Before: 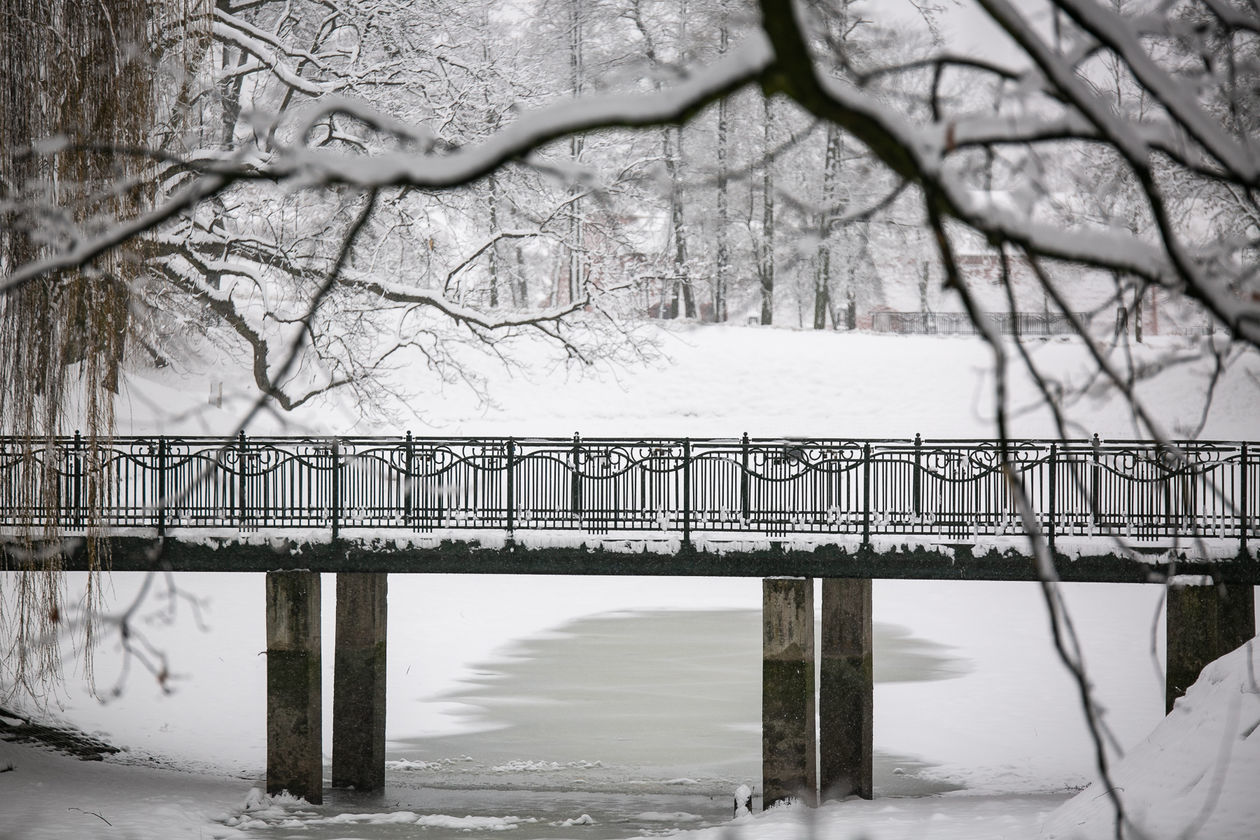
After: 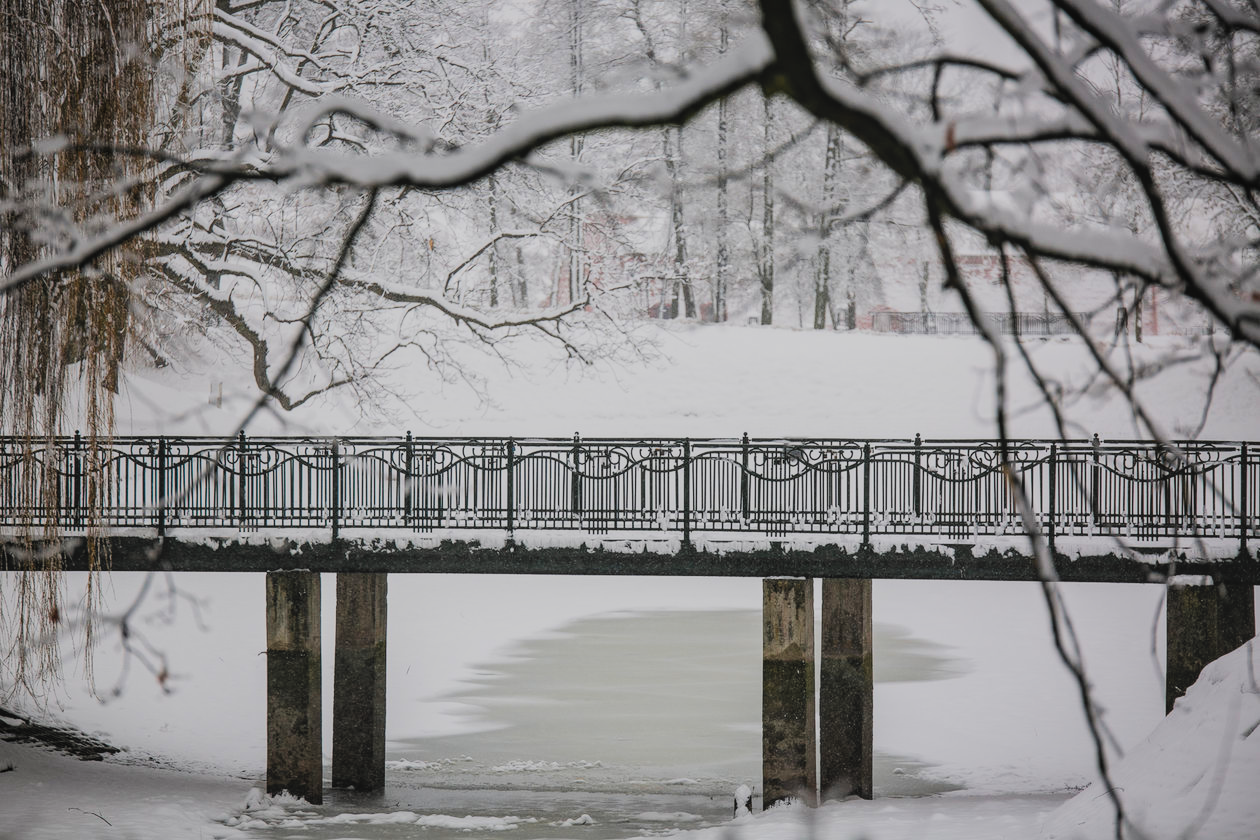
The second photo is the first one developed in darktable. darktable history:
color balance rgb: global offset › luminance 0.771%, linear chroma grading › global chroma 15.253%, perceptual saturation grading › global saturation 19.292%
color zones: curves: ch1 [(0.263, 0.53) (0.376, 0.287) (0.487, 0.512) (0.748, 0.547) (1, 0.513)]; ch2 [(0.262, 0.45) (0.751, 0.477)]
filmic rgb: black relative exposure -7.65 EV, white relative exposure 4.56 EV, hardness 3.61, color science v4 (2020)
local contrast: detail 109%
